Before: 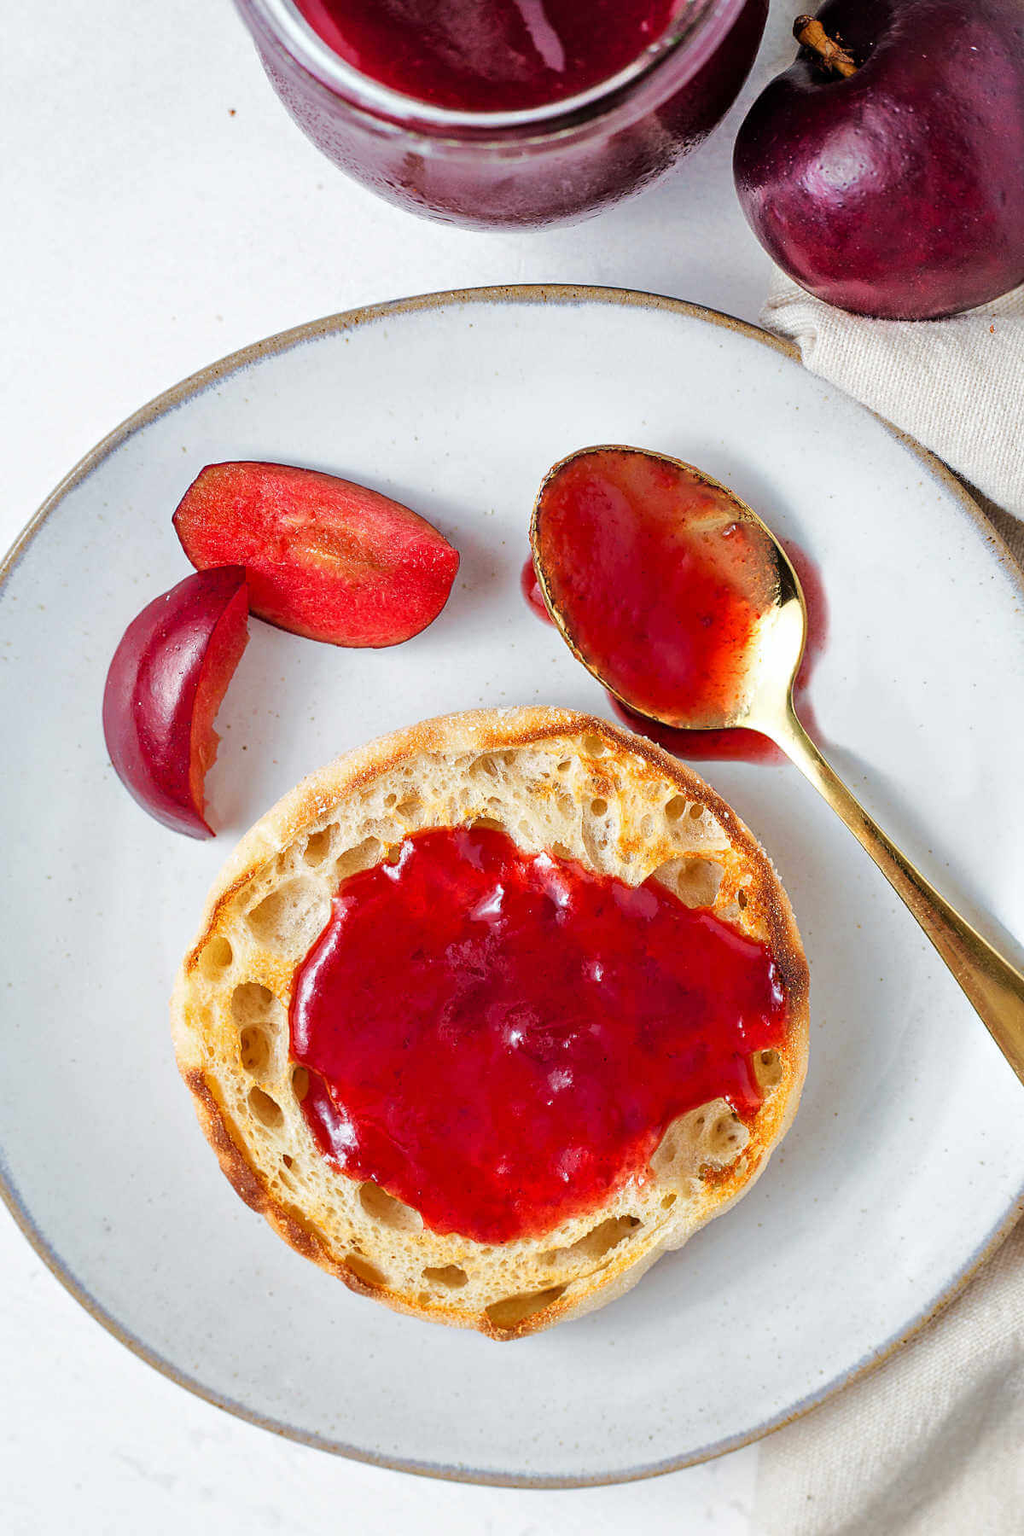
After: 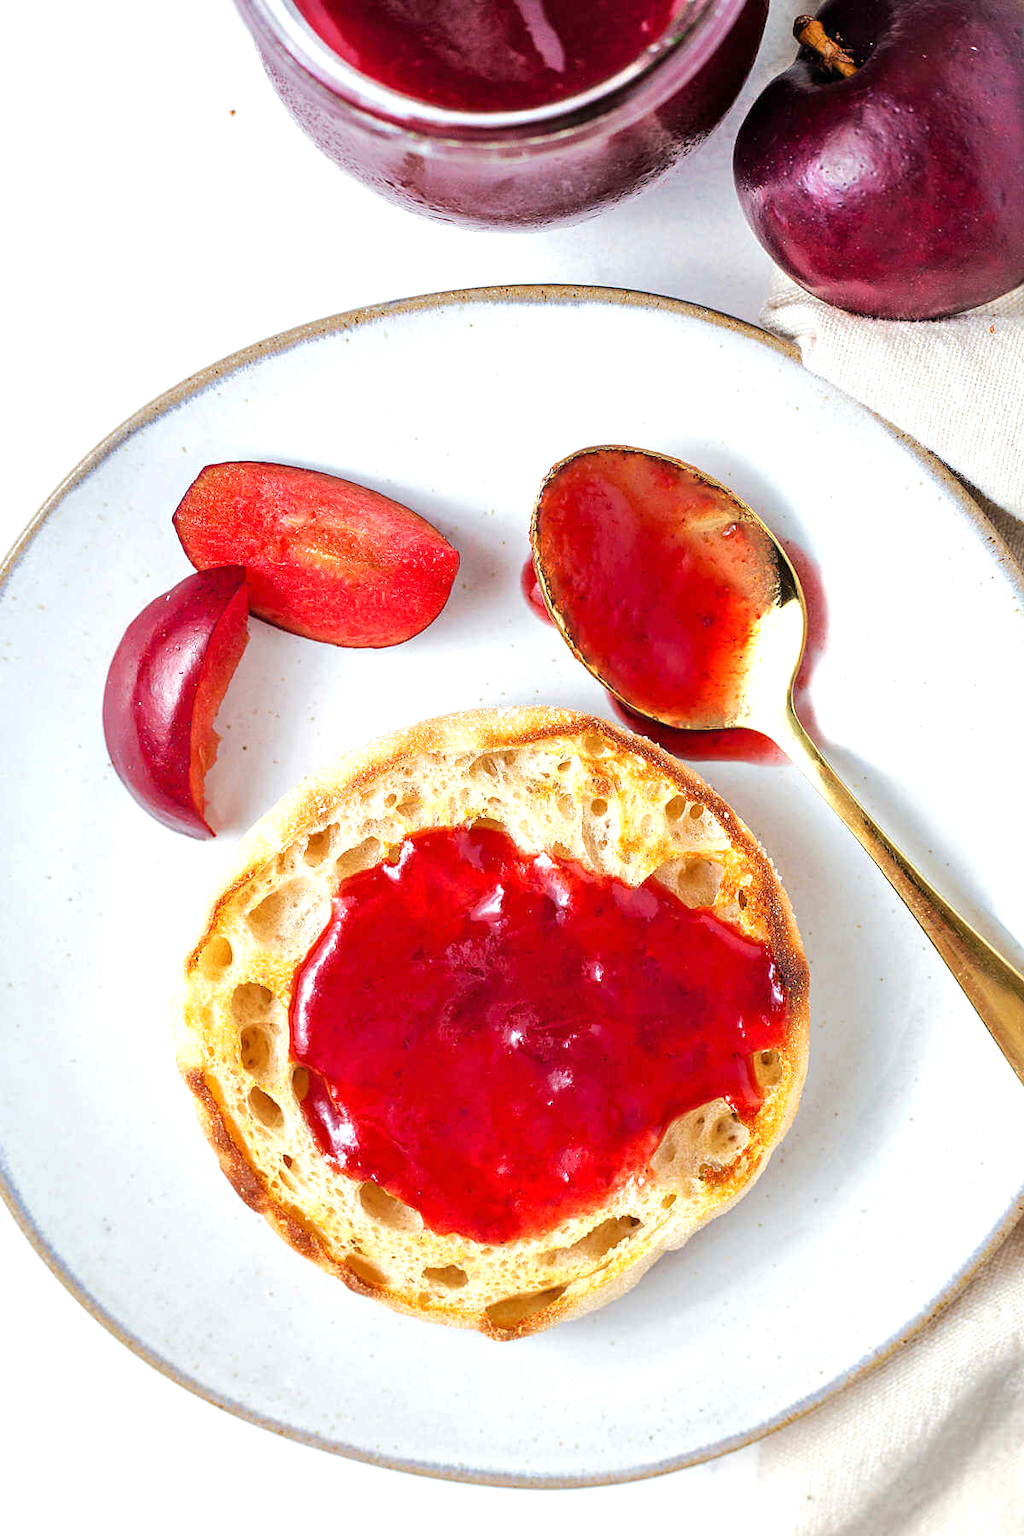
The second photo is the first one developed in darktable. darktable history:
exposure: exposure 0.505 EV, compensate exposure bias true, compensate highlight preservation false
